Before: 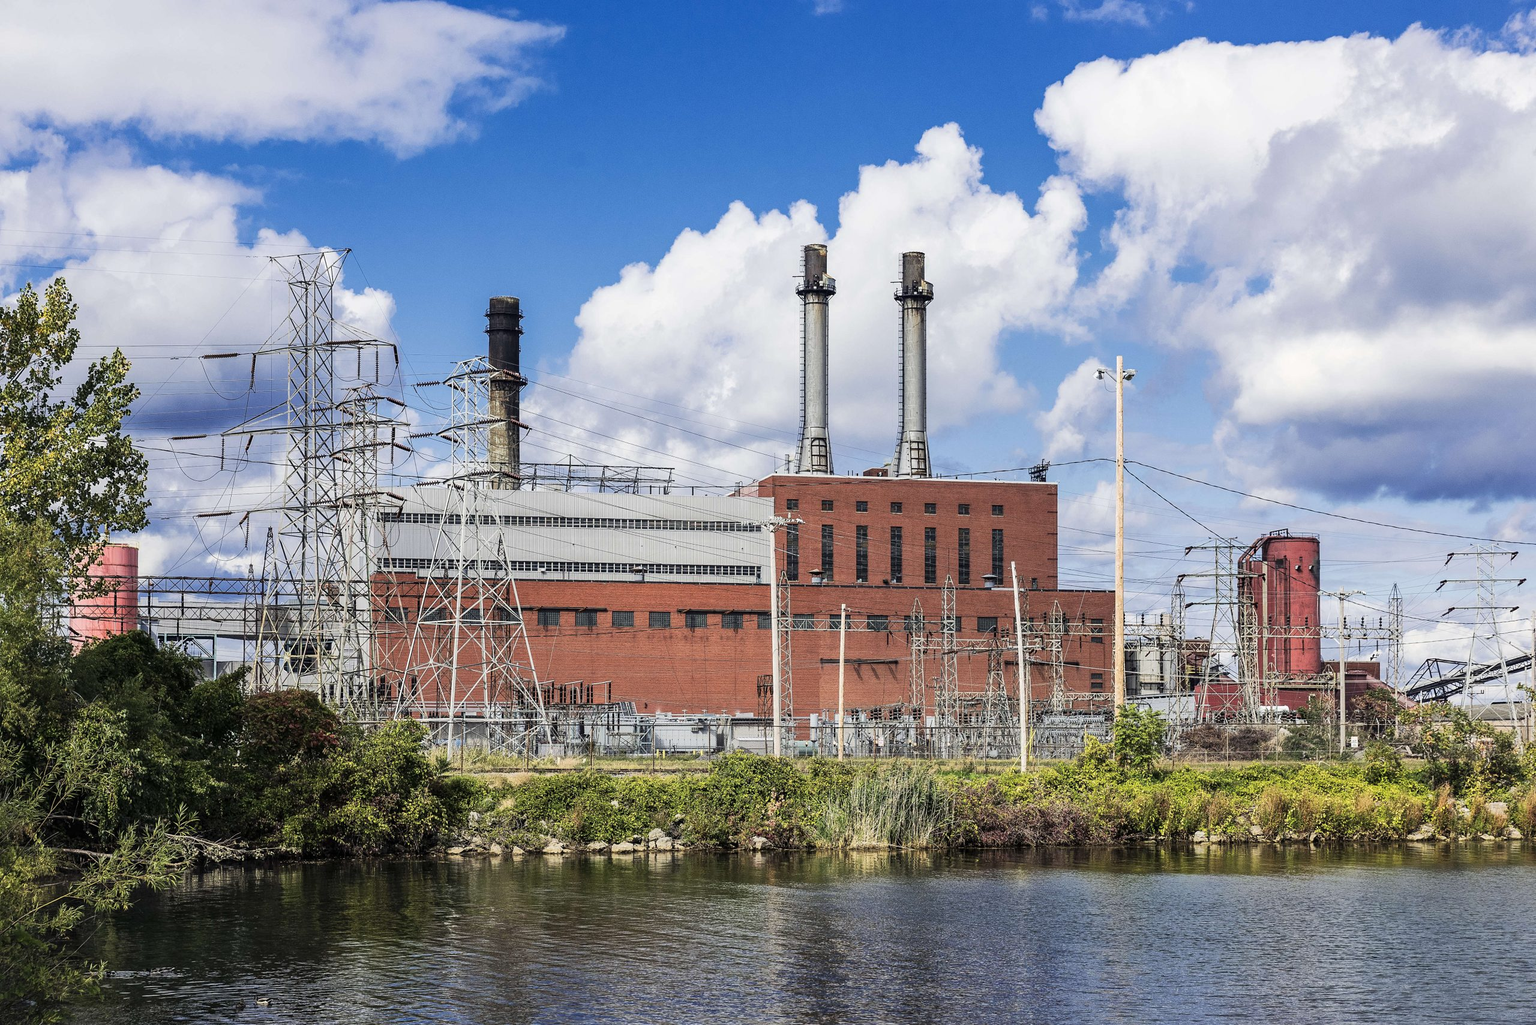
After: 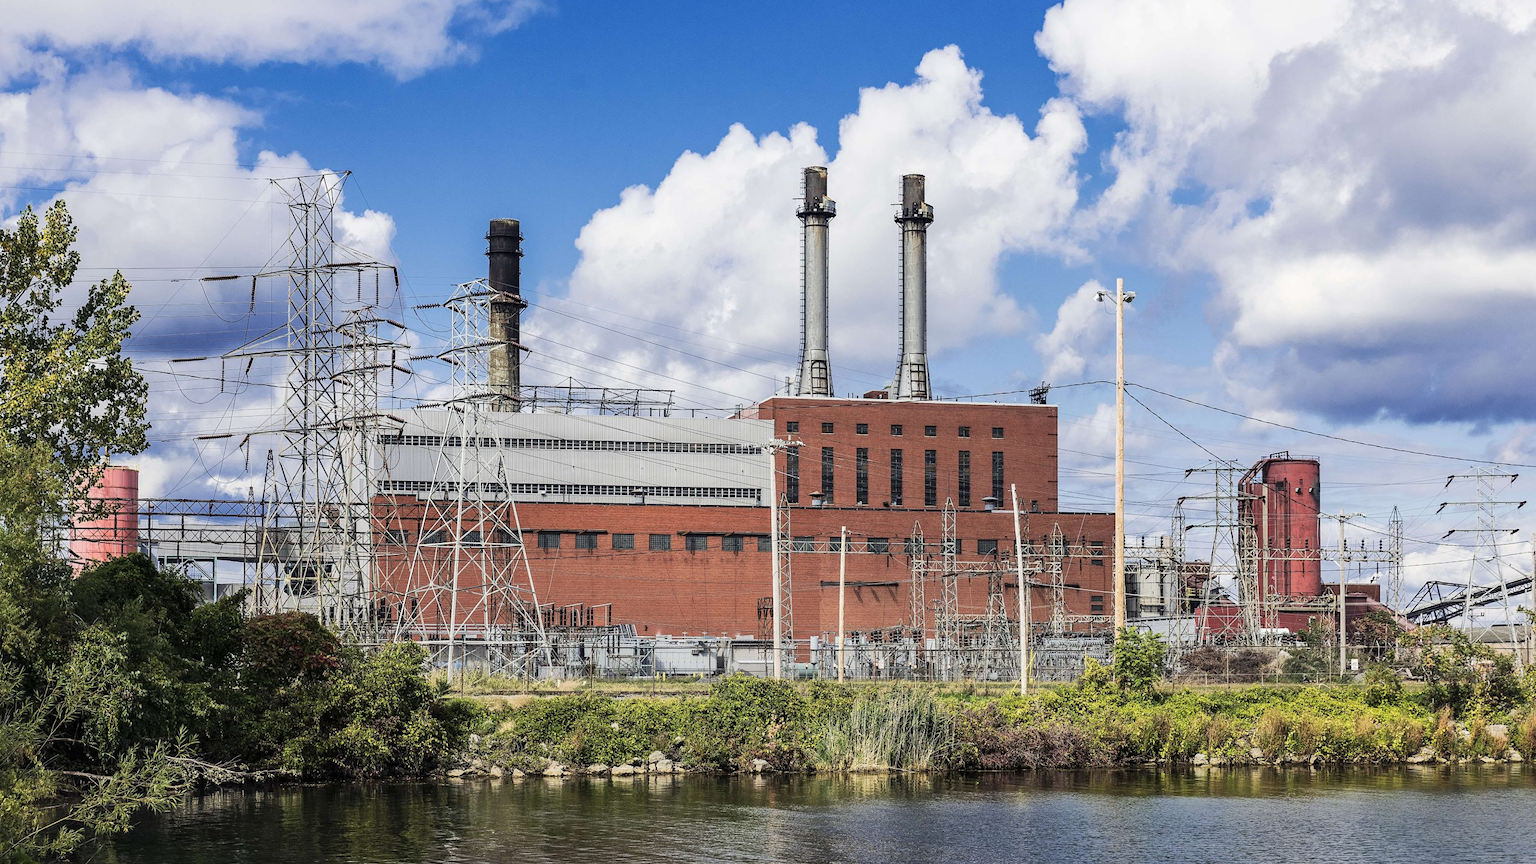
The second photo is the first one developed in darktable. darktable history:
base curve: preserve colors none
crop: top 7.625%, bottom 8.027%
